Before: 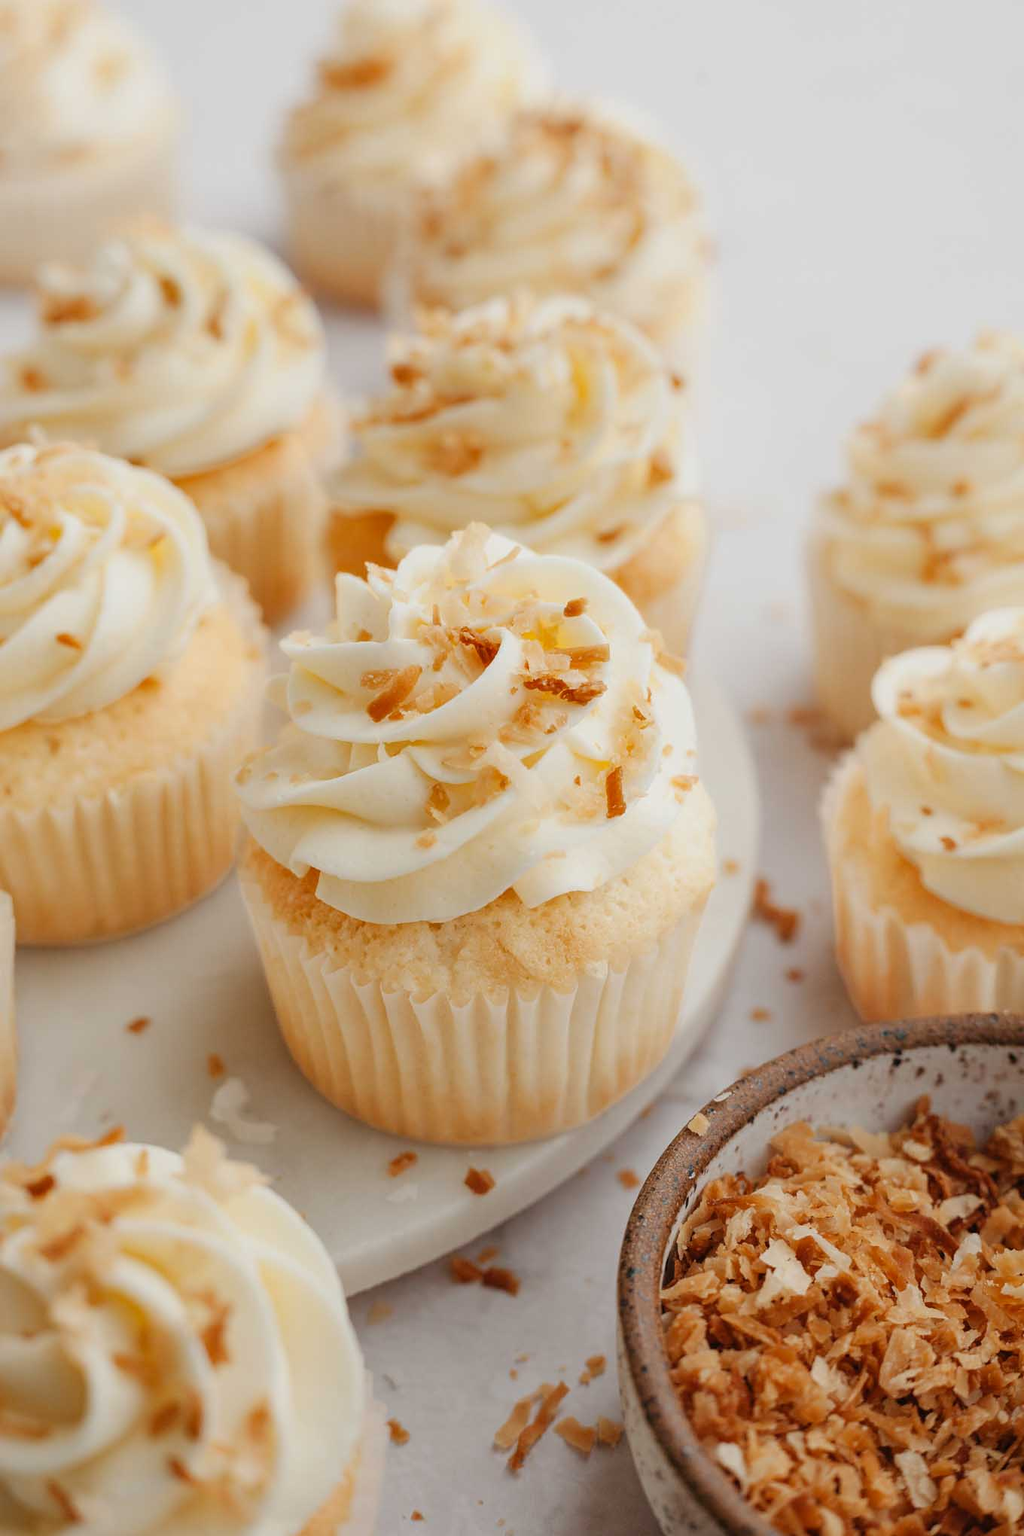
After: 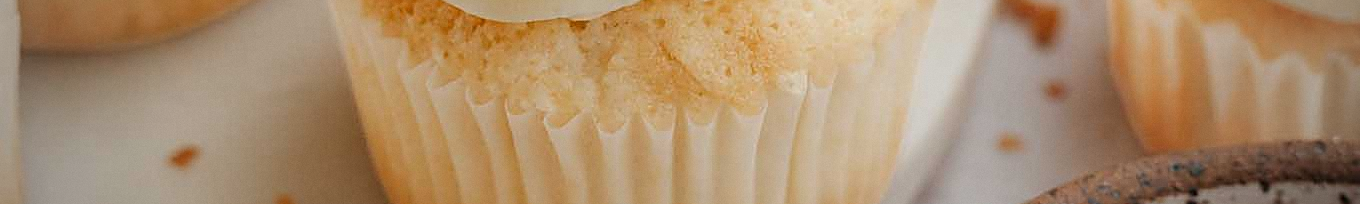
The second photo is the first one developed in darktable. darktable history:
crop and rotate: top 59.084%, bottom 30.916%
grain: coarseness 14.57 ISO, strength 8.8%
sharpen: on, module defaults
vignetting: fall-off start 71.74%
